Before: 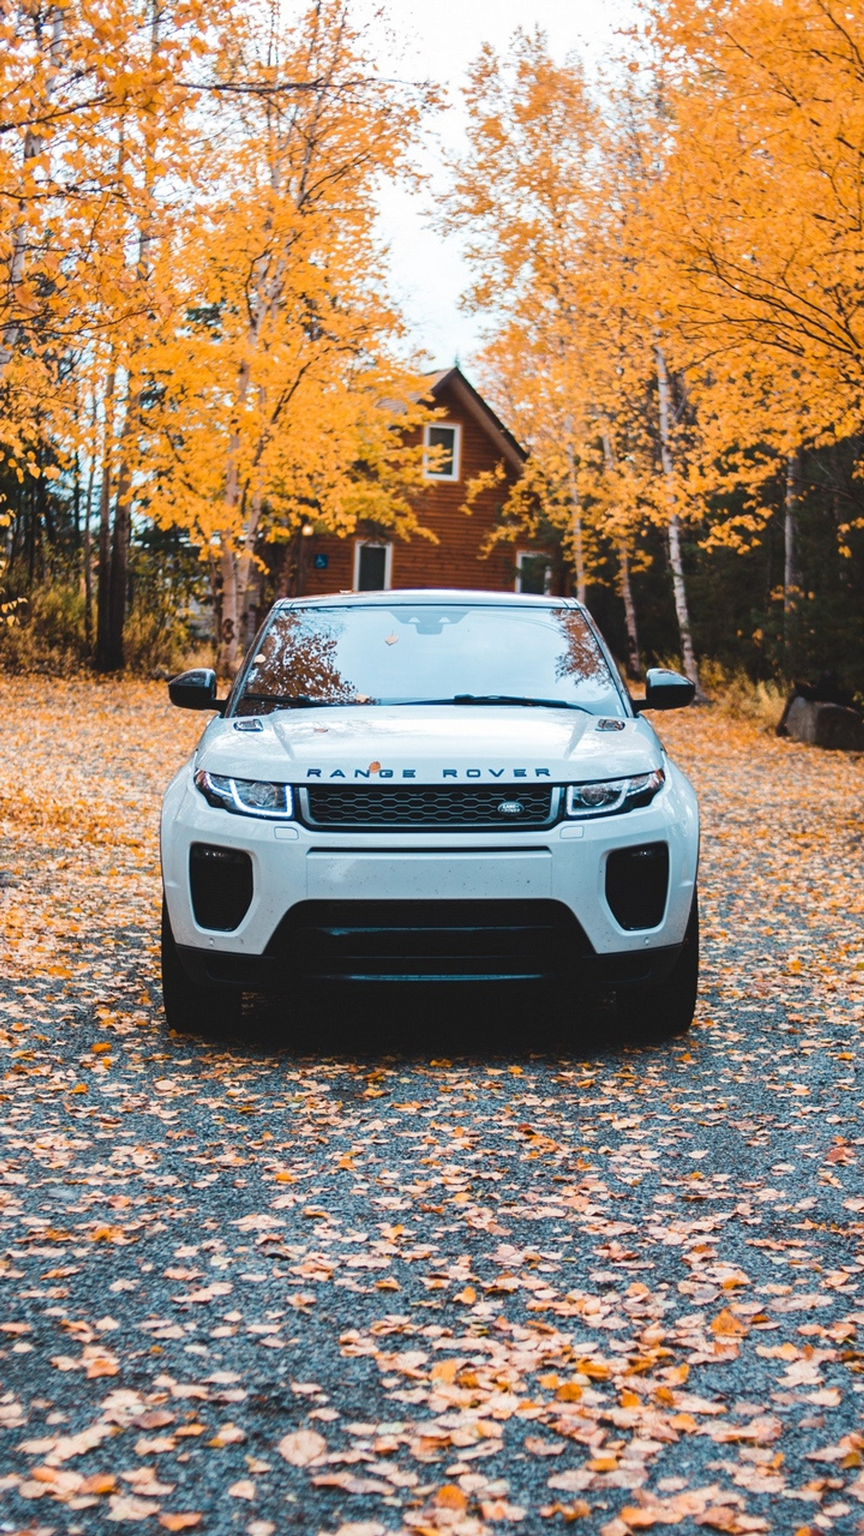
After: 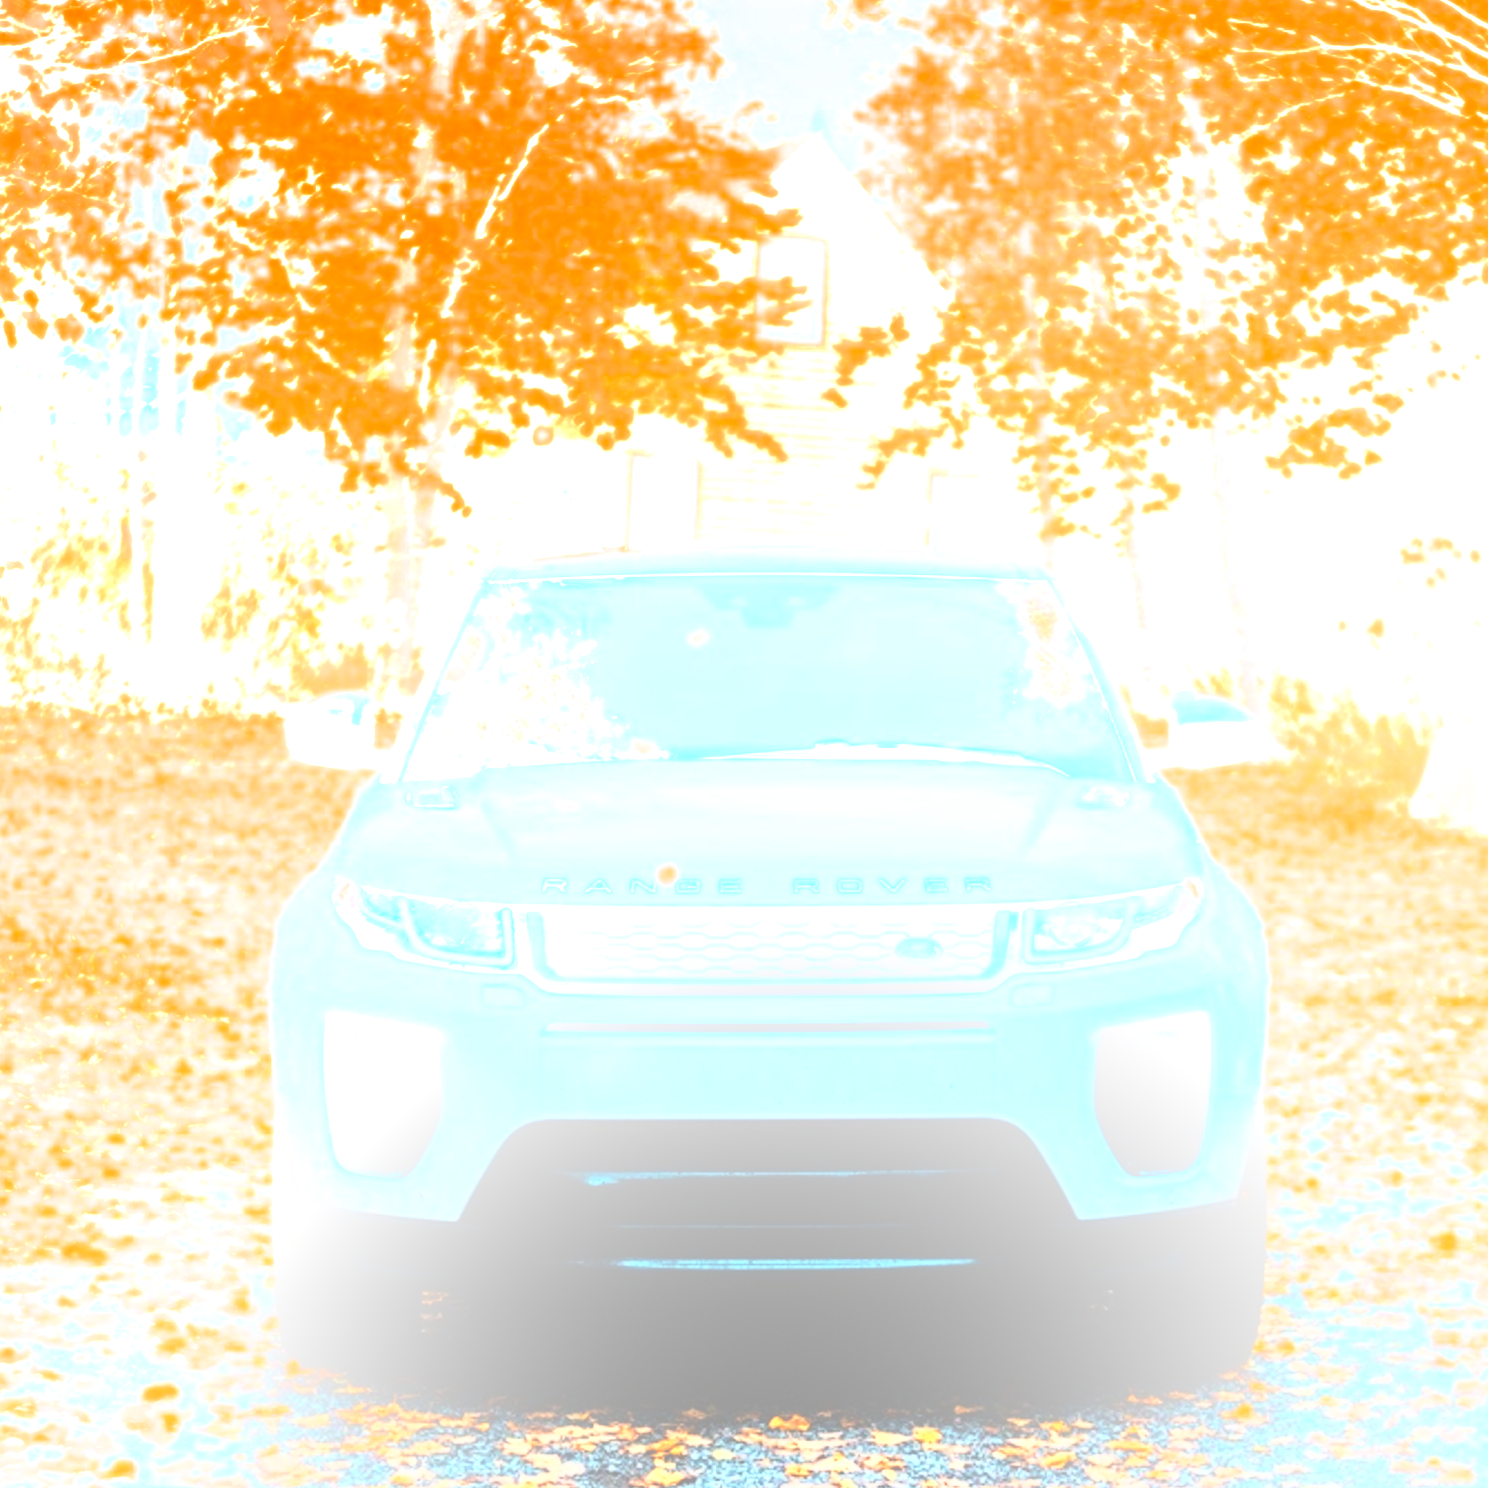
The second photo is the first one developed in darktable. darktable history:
white balance: red 0.986, blue 1.01
color zones: curves: ch0 [(0.018, 0.548) (0.197, 0.654) (0.425, 0.447) (0.605, 0.658) (0.732, 0.579)]; ch1 [(0.105, 0.531) (0.224, 0.531) (0.386, 0.39) (0.618, 0.456) (0.732, 0.456) (0.956, 0.421)]; ch2 [(0.039, 0.583) (0.215, 0.465) (0.399, 0.544) (0.465, 0.548) (0.614, 0.447) (0.724, 0.43) (0.882, 0.623) (0.956, 0.632)]
rgb curve: curves: ch0 [(0, 0) (0.21, 0.15) (0.24, 0.21) (0.5, 0.75) (0.75, 0.96) (0.89, 0.99) (1, 1)]; ch1 [(0, 0.02) (0.21, 0.13) (0.25, 0.2) (0.5, 0.67) (0.75, 0.9) (0.89, 0.97) (1, 1)]; ch2 [(0, 0.02) (0.21, 0.13) (0.25, 0.2) (0.5, 0.67) (0.75, 0.9) (0.89, 0.97) (1, 1)], compensate middle gray true
crop: left 1.744%, top 19.225%, right 5.069%, bottom 28.357%
local contrast: on, module defaults
shadows and highlights: shadows 29.61, highlights -30.47, low approximation 0.01, soften with gaussian
bloom: size 70%, threshold 25%, strength 70%
